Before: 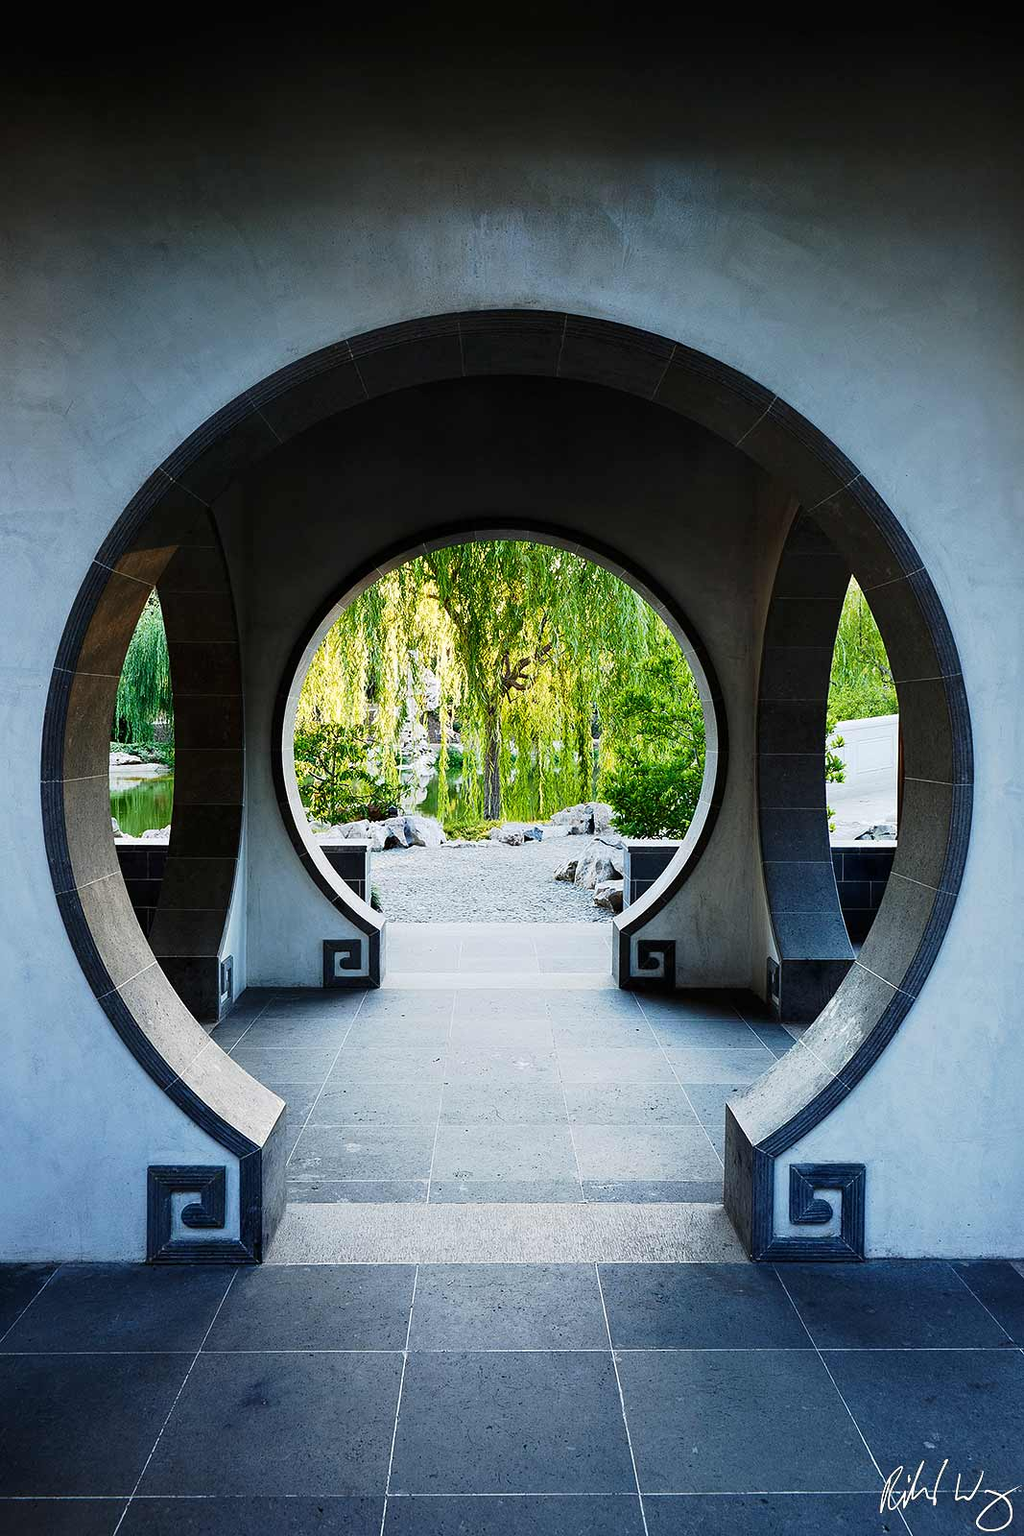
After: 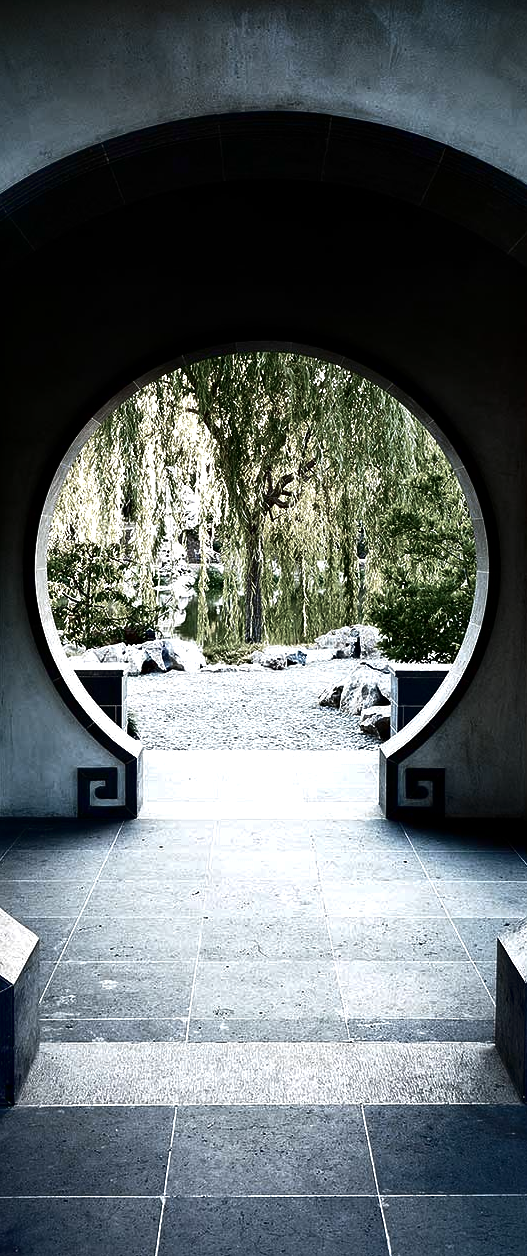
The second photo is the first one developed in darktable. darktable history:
contrast brightness saturation: brightness -0.52
crop and rotate: angle 0.02°, left 24.353%, top 13.219%, right 26.156%, bottom 8.224%
exposure: black level correction 0, exposure 0.5 EV, compensate exposure bias true, compensate highlight preservation false
color zones: curves: ch0 [(0, 0.613) (0.01, 0.613) (0.245, 0.448) (0.498, 0.529) (0.642, 0.665) (0.879, 0.777) (0.99, 0.613)]; ch1 [(0, 0.272) (0.219, 0.127) (0.724, 0.346)]
